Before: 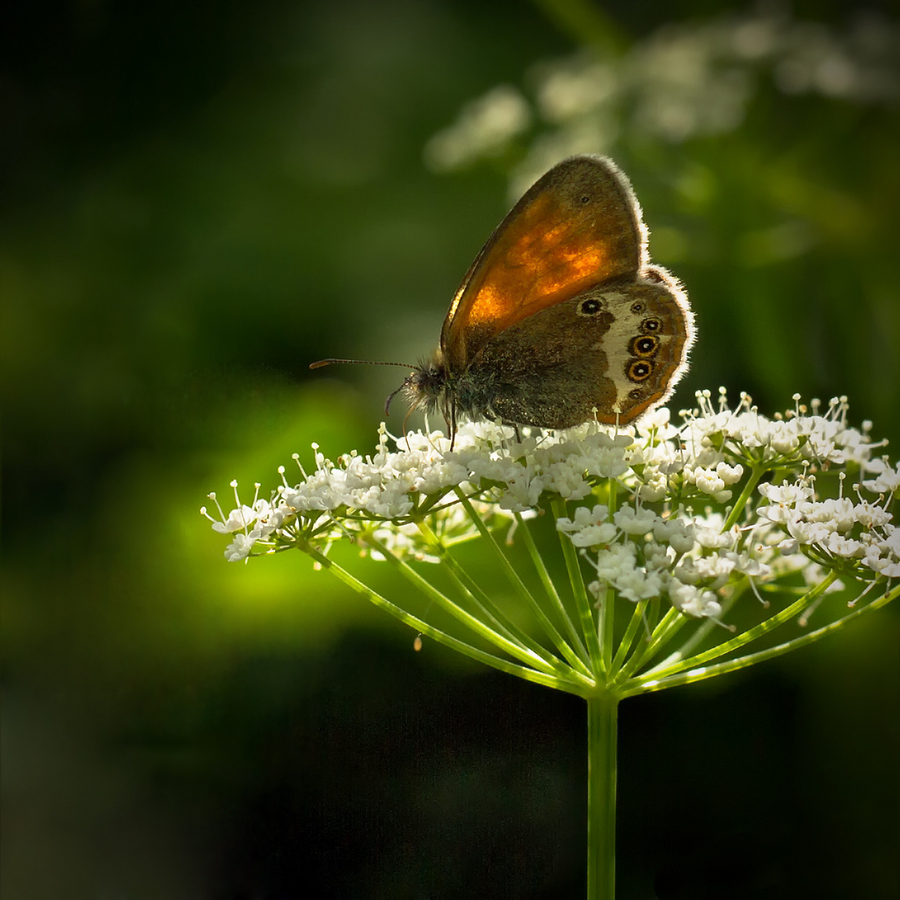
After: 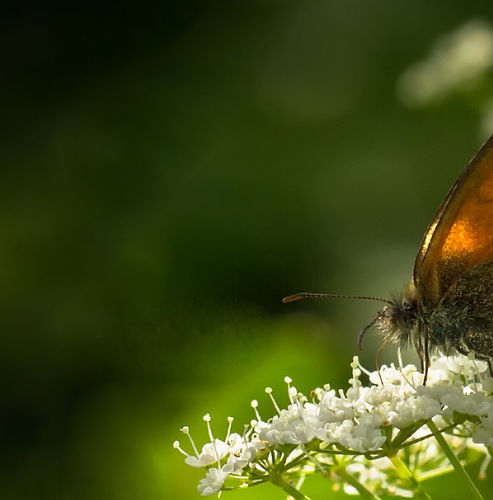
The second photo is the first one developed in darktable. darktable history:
crop and rotate: left 3.071%, top 7.384%, right 42.089%, bottom 37.048%
